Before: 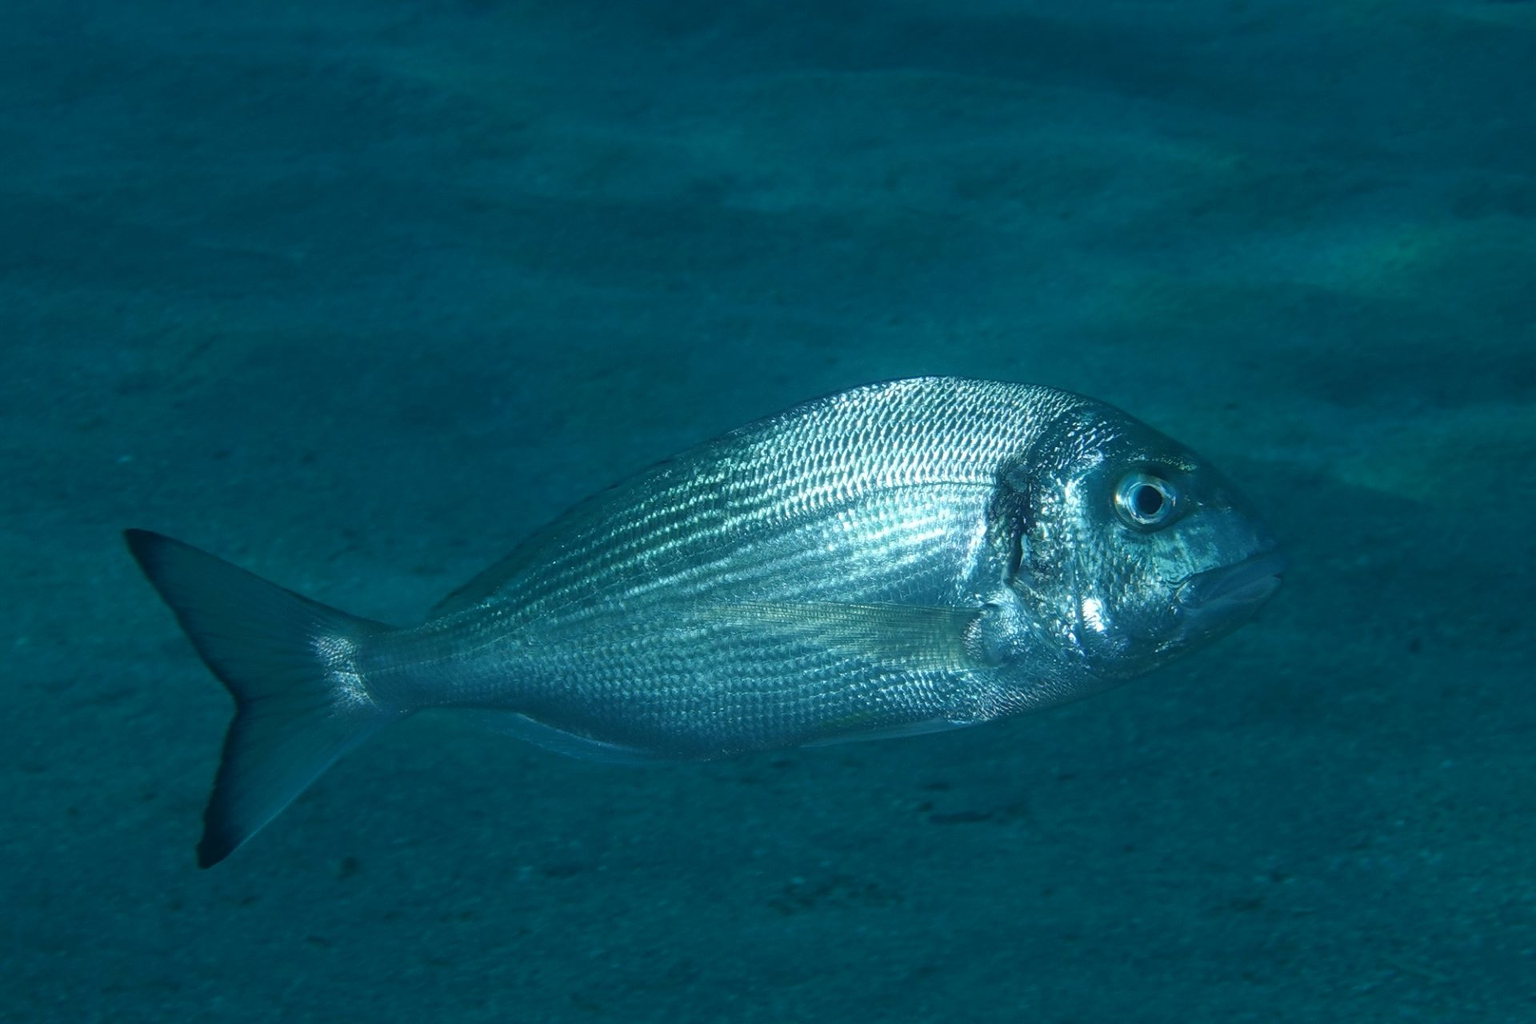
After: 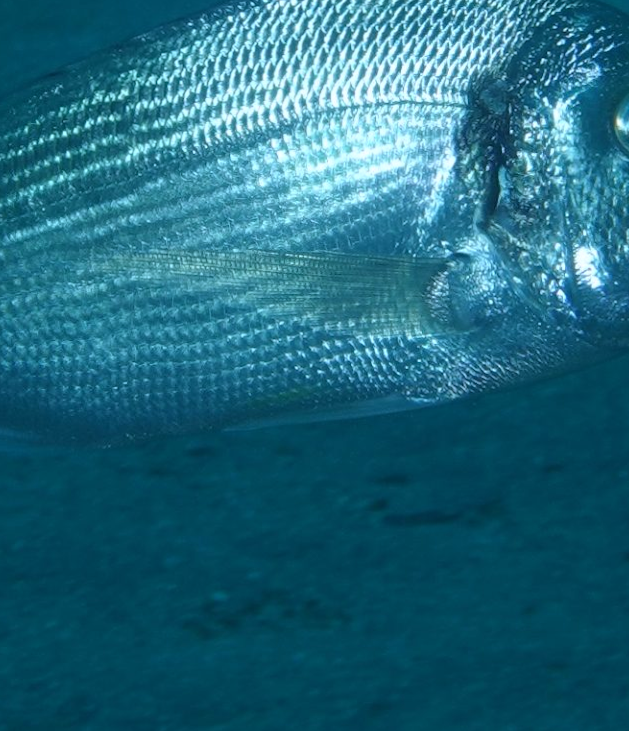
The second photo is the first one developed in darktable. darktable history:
crop: left 40.878%, top 39.176%, right 25.993%, bottom 3.081%
rotate and perspective: rotation 0.174°, lens shift (vertical) 0.013, lens shift (horizontal) 0.019, shear 0.001, automatic cropping original format, crop left 0.007, crop right 0.991, crop top 0.016, crop bottom 0.997
white balance: red 0.967, blue 1.049
